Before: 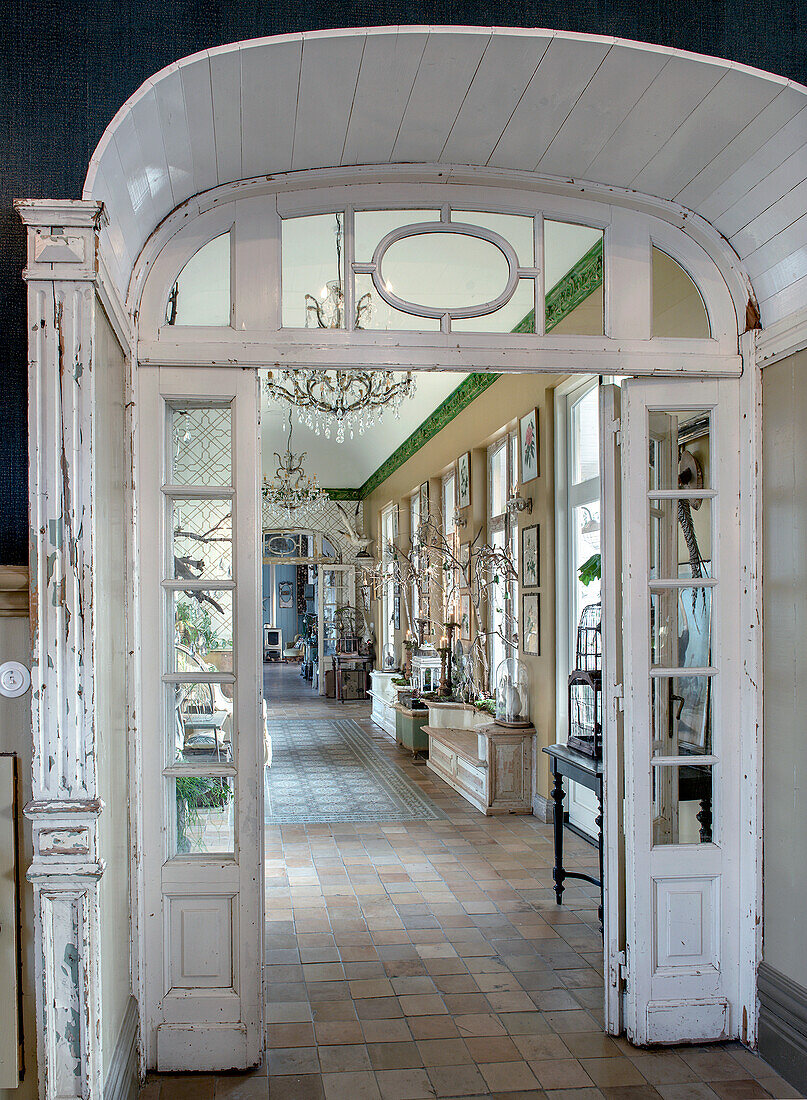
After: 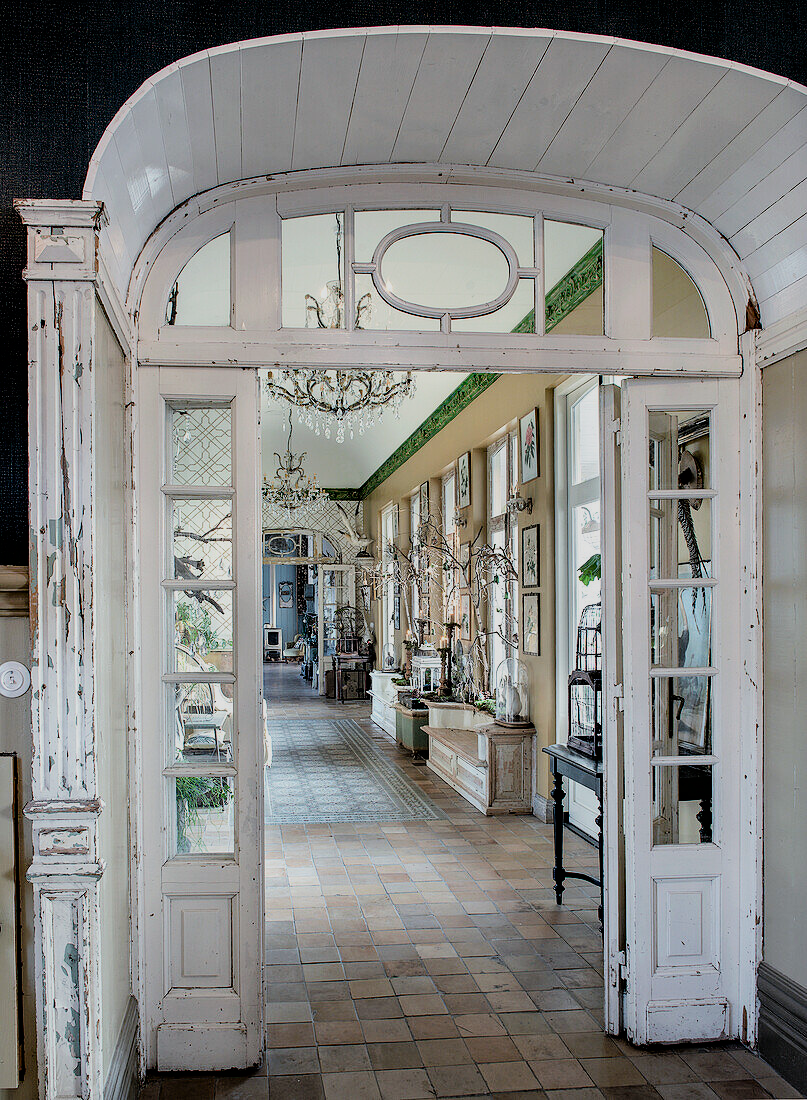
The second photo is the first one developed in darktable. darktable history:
filmic rgb: black relative exposure -5.1 EV, white relative exposure 3.99 EV, threshold 3.06 EV, hardness 2.9, contrast 1.19, highlights saturation mix -29.33%, enable highlight reconstruction true
